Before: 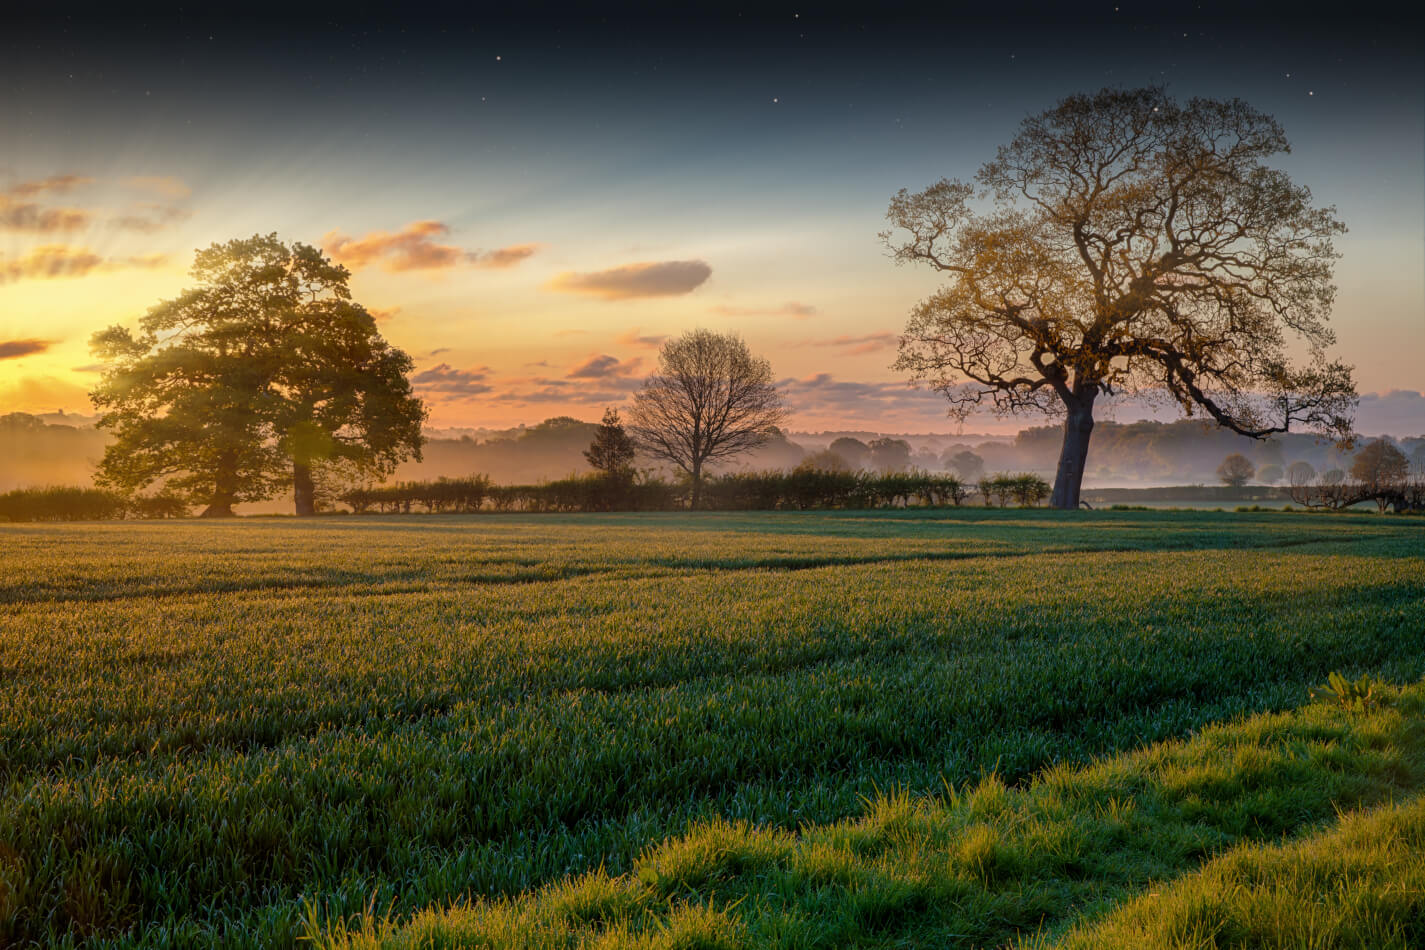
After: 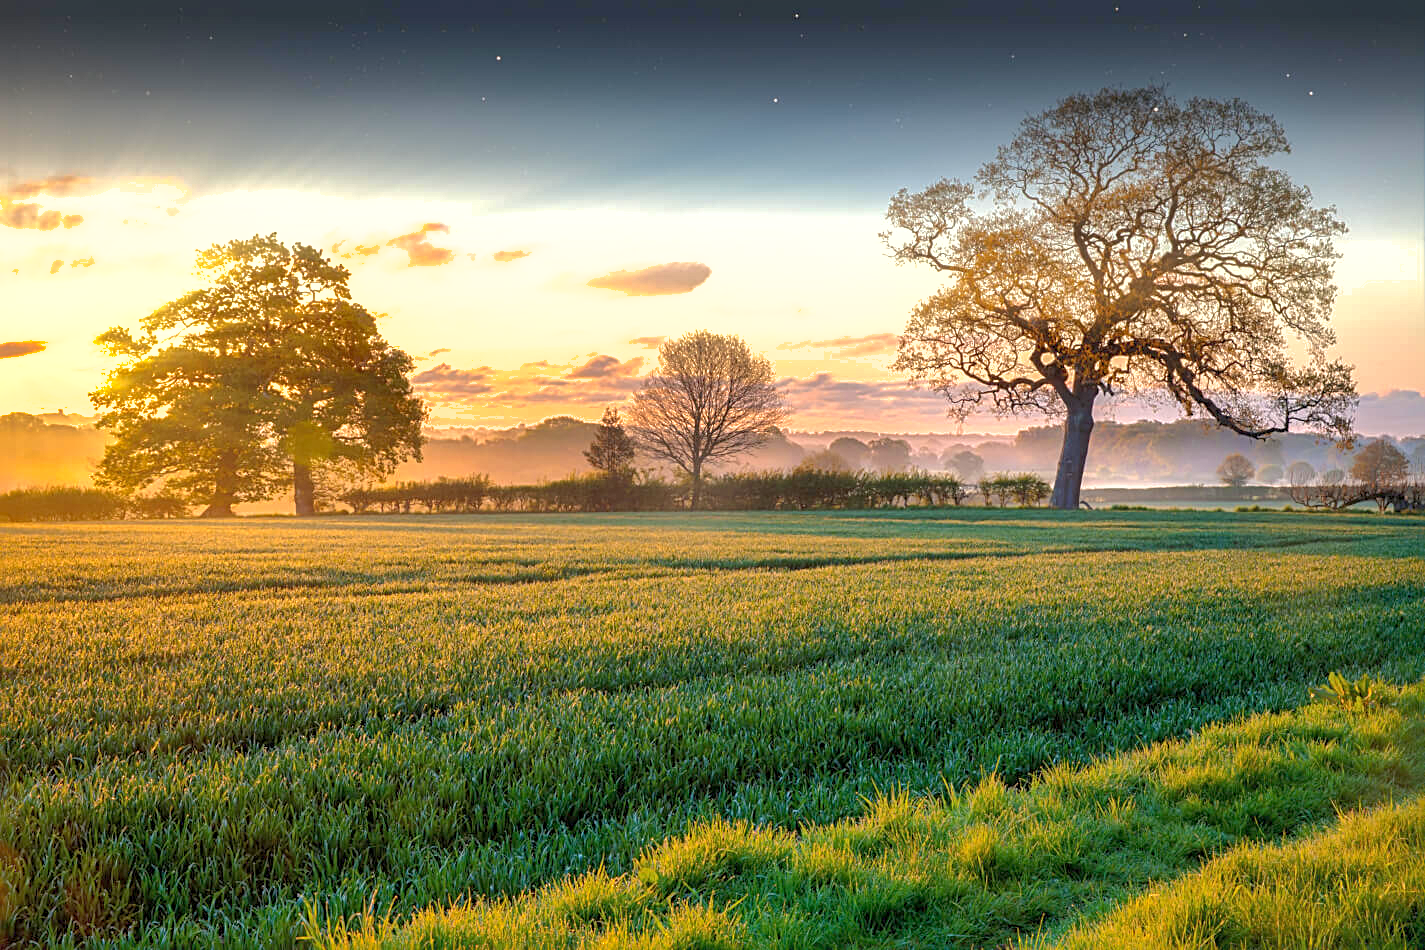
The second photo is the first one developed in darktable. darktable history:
levels: levels [0, 0.478, 1]
shadows and highlights: on, module defaults
sharpen: radius 2.211, amount 0.38, threshold 0.035
exposure: black level correction 0, exposure 1.199 EV, compensate exposure bias true, compensate highlight preservation false
